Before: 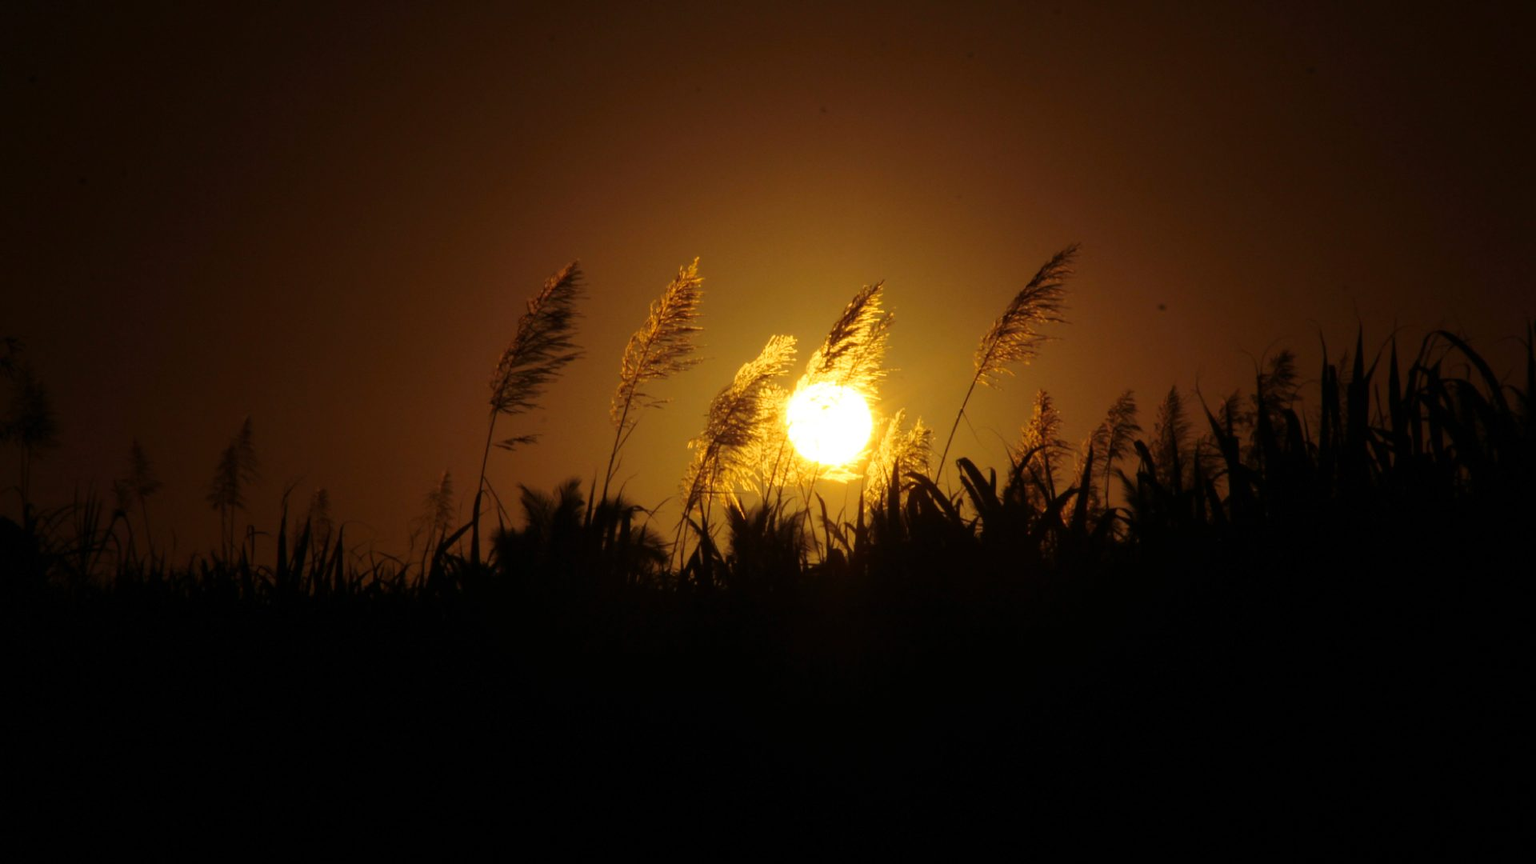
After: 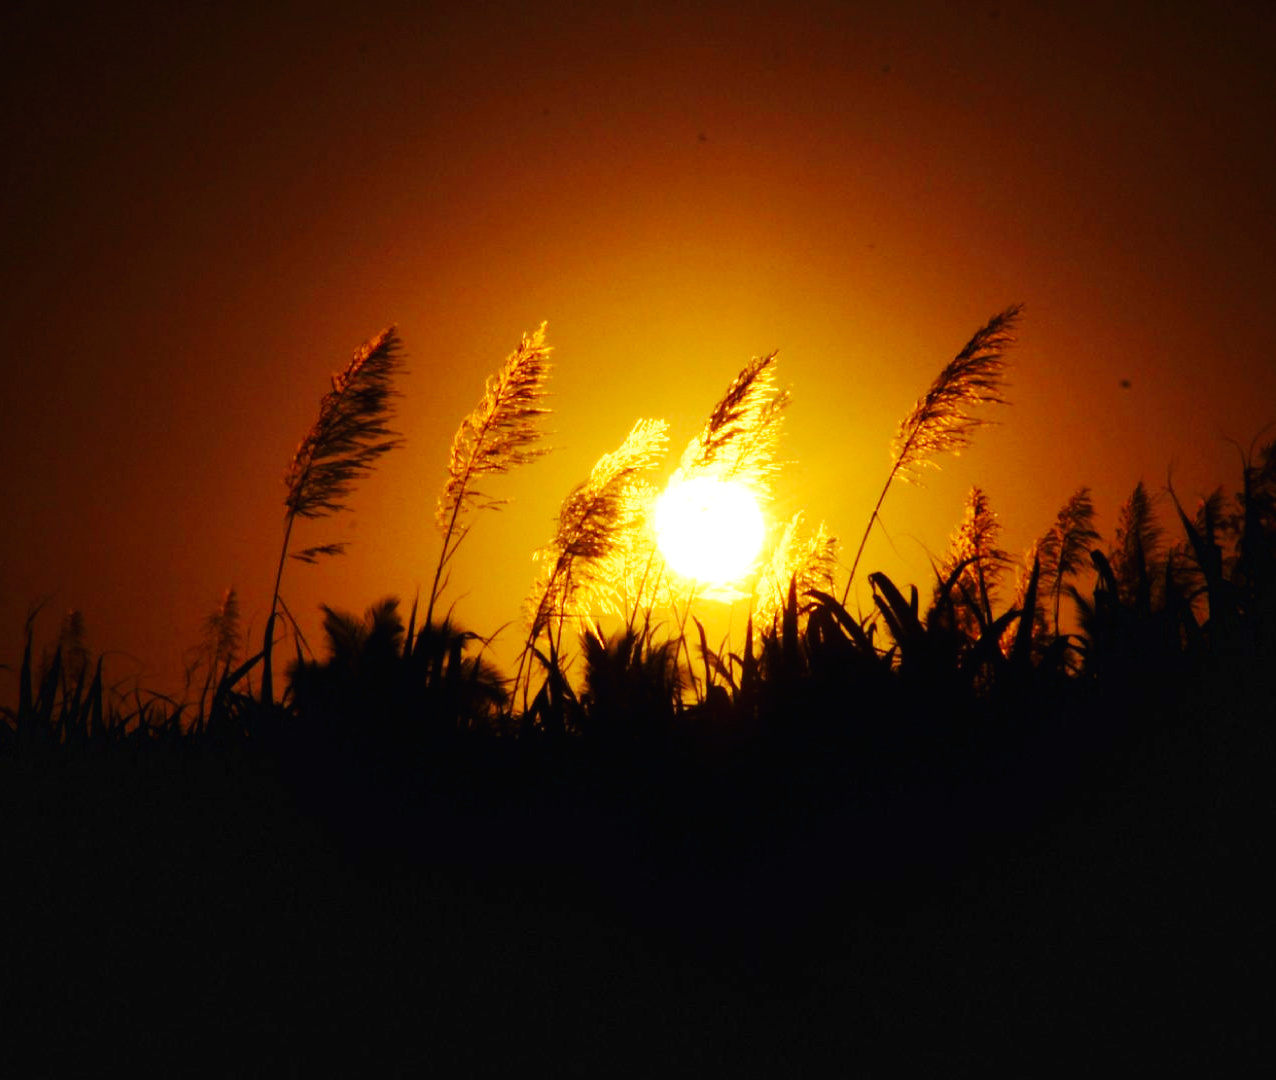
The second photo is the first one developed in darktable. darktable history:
crop: left 17.051%, right 16.483%
base curve: curves: ch0 [(0, 0.003) (0.001, 0.002) (0.006, 0.004) (0.02, 0.022) (0.048, 0.086) (0.094, 0.234) (0.162, 0.431) (0.258, 0.629) (0.385, 0.8) (0.548, 0.918) (0.751, 0.988) (1, 1)], preserve colors none
